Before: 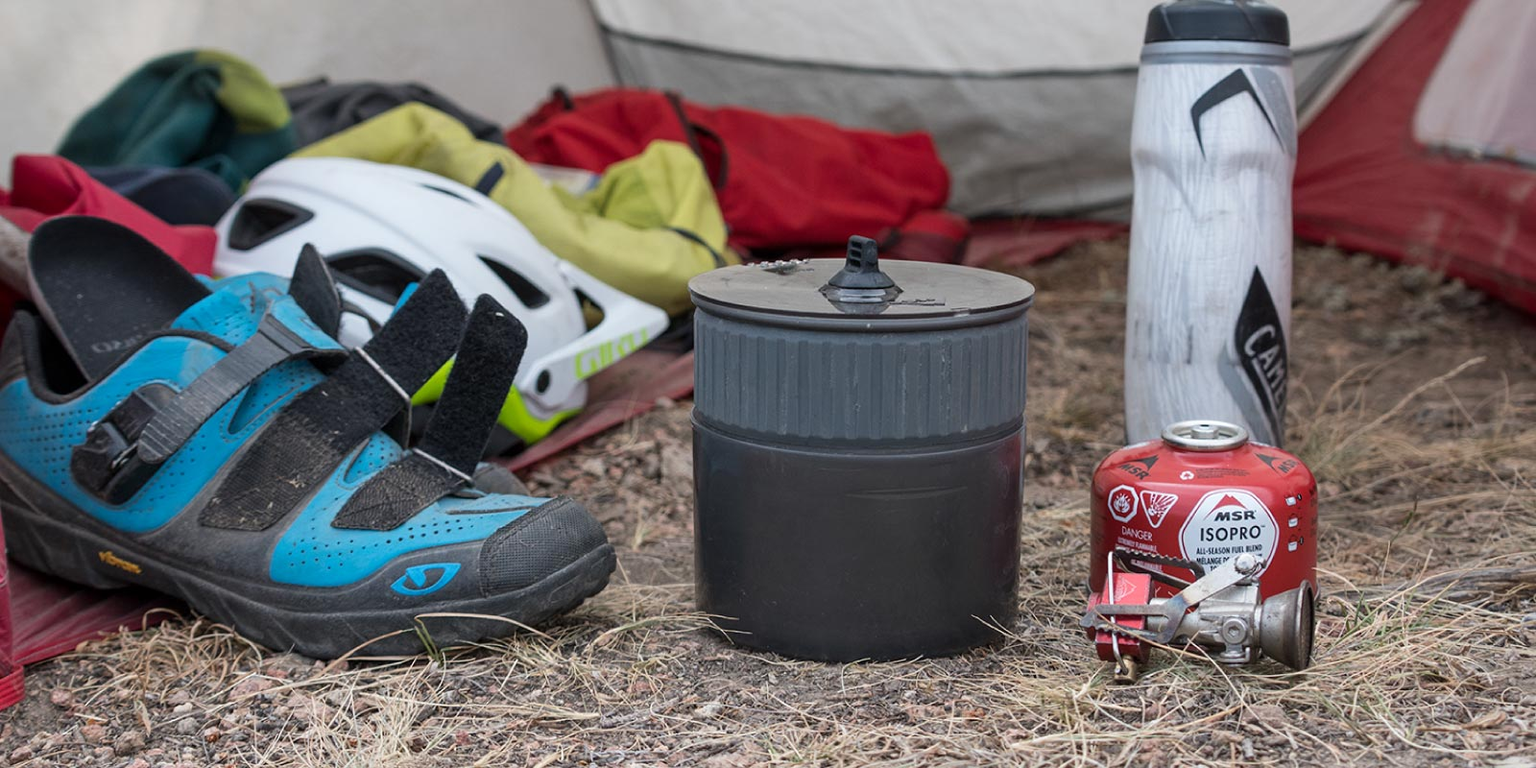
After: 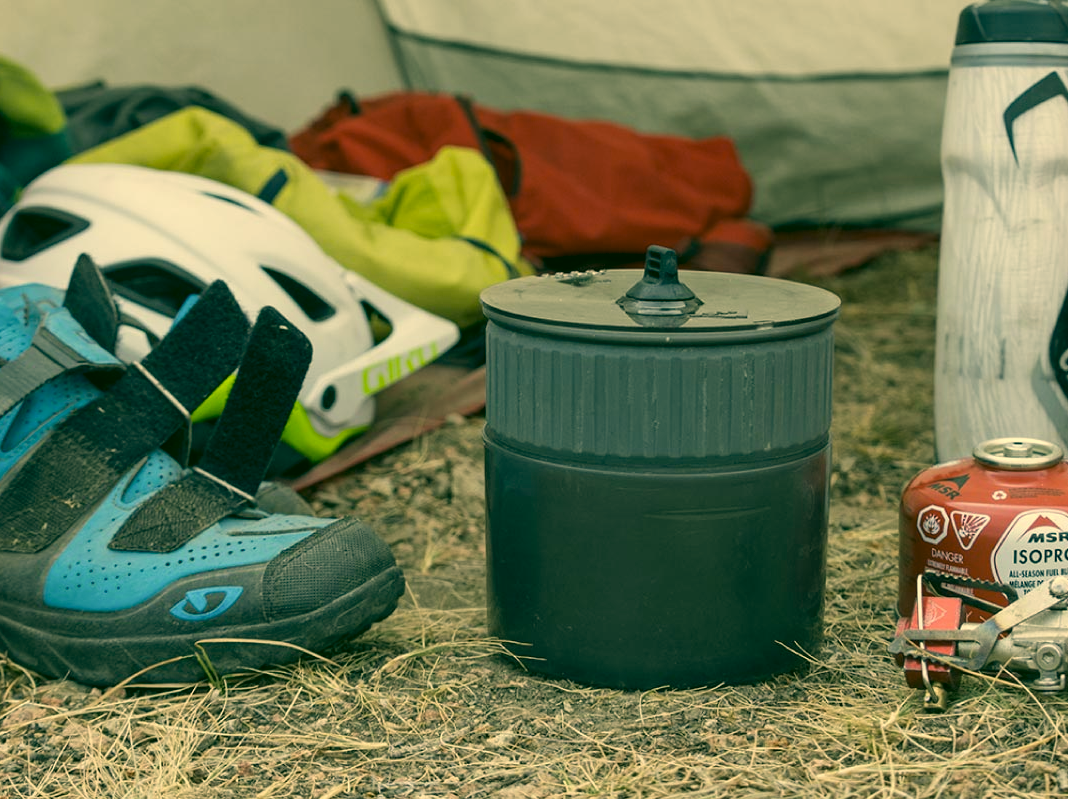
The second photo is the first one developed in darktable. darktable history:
color correction: highlights a* 5.64, highlights b* 33.03, shadows a* -26.29, shadows b* 3.78
crop and rotate: left 14.914%, right 18.294%
